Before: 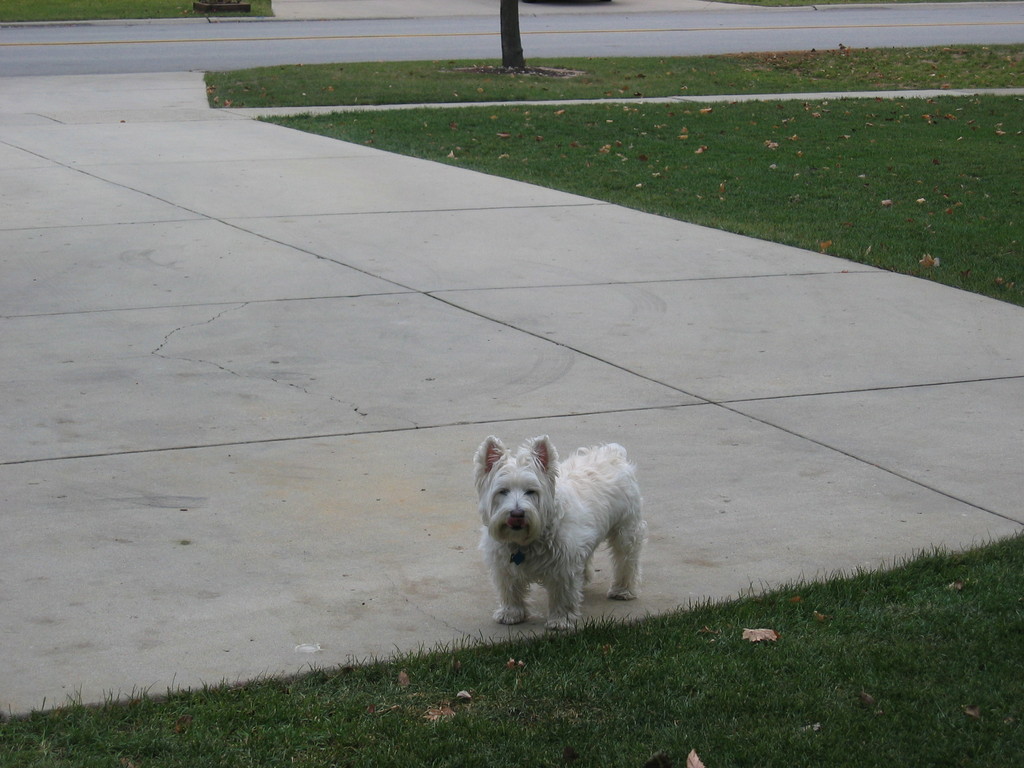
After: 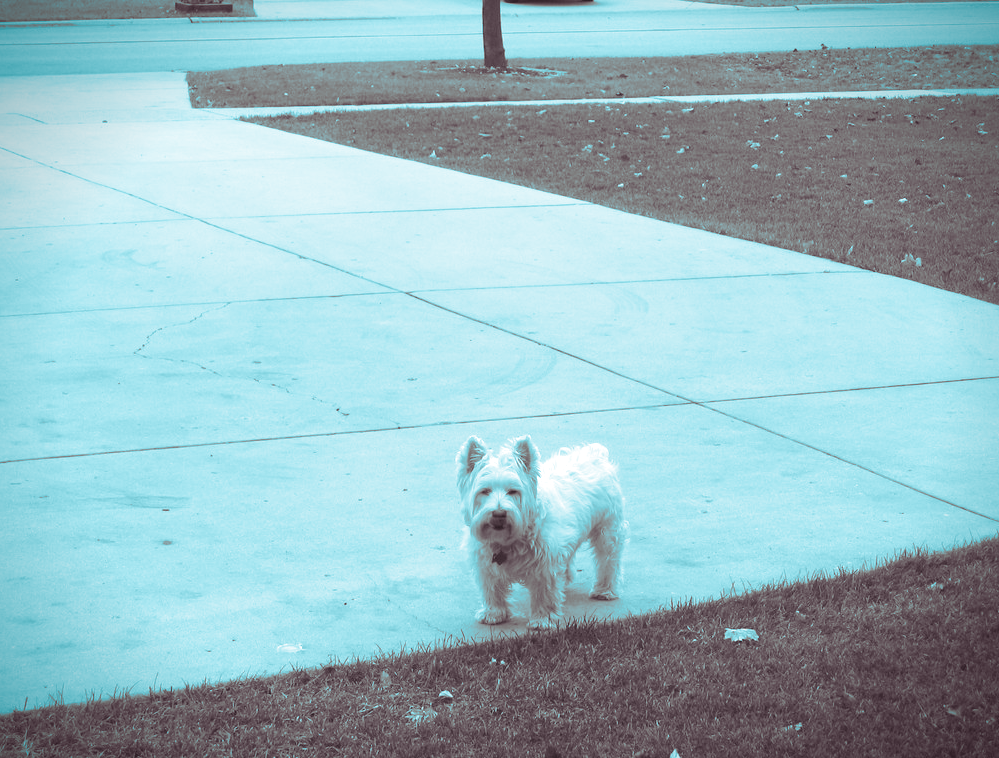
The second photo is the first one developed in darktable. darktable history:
contrast brightness saturation: contrast 0.14, brightness 0.21
crop and rotate: left 1.774%, right 0.633%, bottom 1.28%
split-toning: shadows › hue 327.6°, highlights › hue 198°, highlights › saturation 0.55, balance -21.25, compress 0%
monochrome: a 30.25, b 92.03
vignetting: fall-off start 88.53%, fall-off radius 44.2%, saturation 0.376, width/height ratio 1.161
exposure: black level correction -0.002, exposure 1.115 EV, compensate highlight preservation false
